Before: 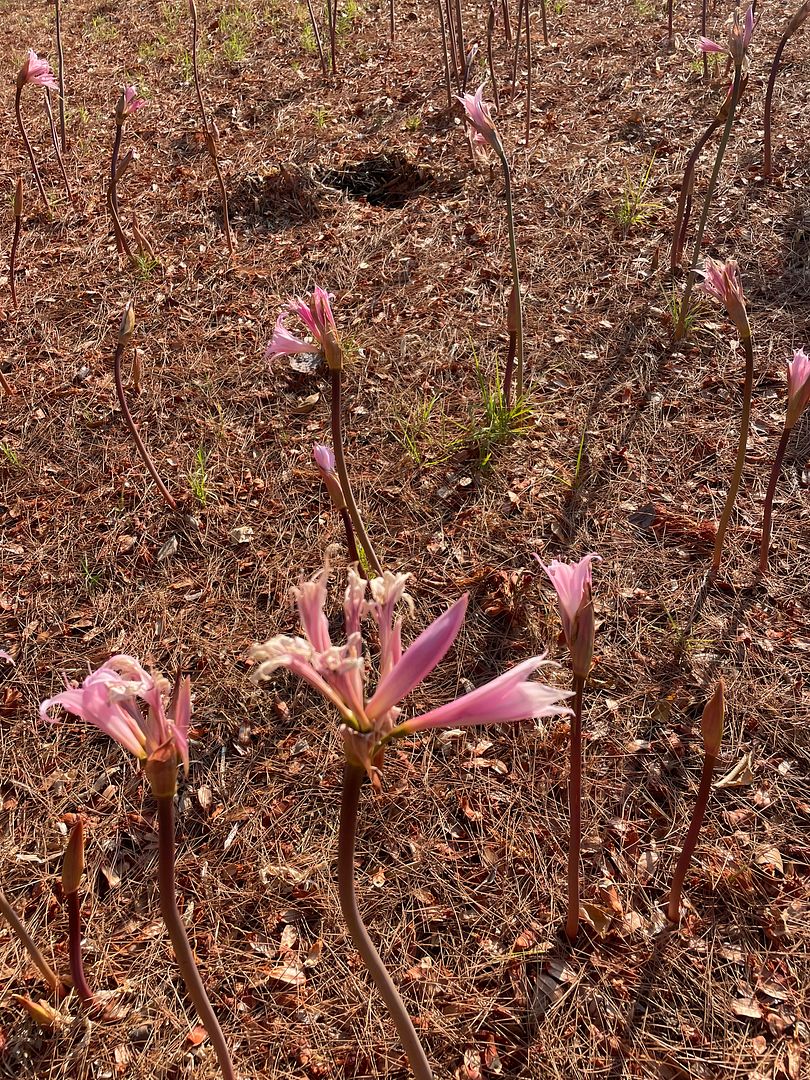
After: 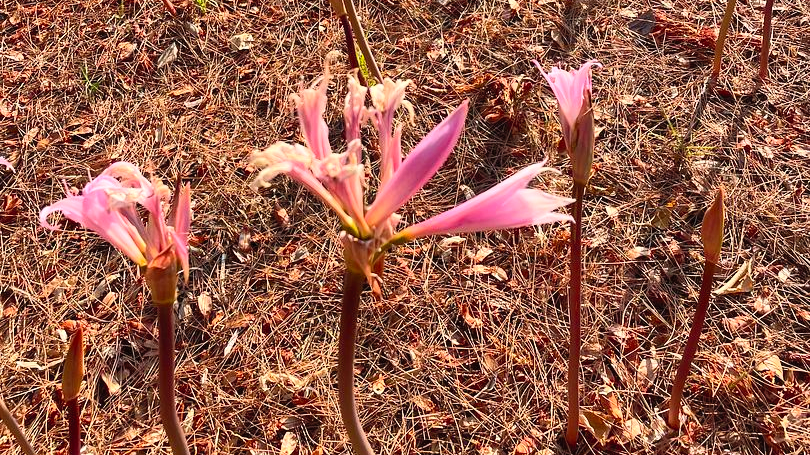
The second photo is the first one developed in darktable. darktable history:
crop: top 45.682%, bottom 12.186%
contrast brightness saturation: contrast 0.241, brightness 0.249, saturation 0.38
